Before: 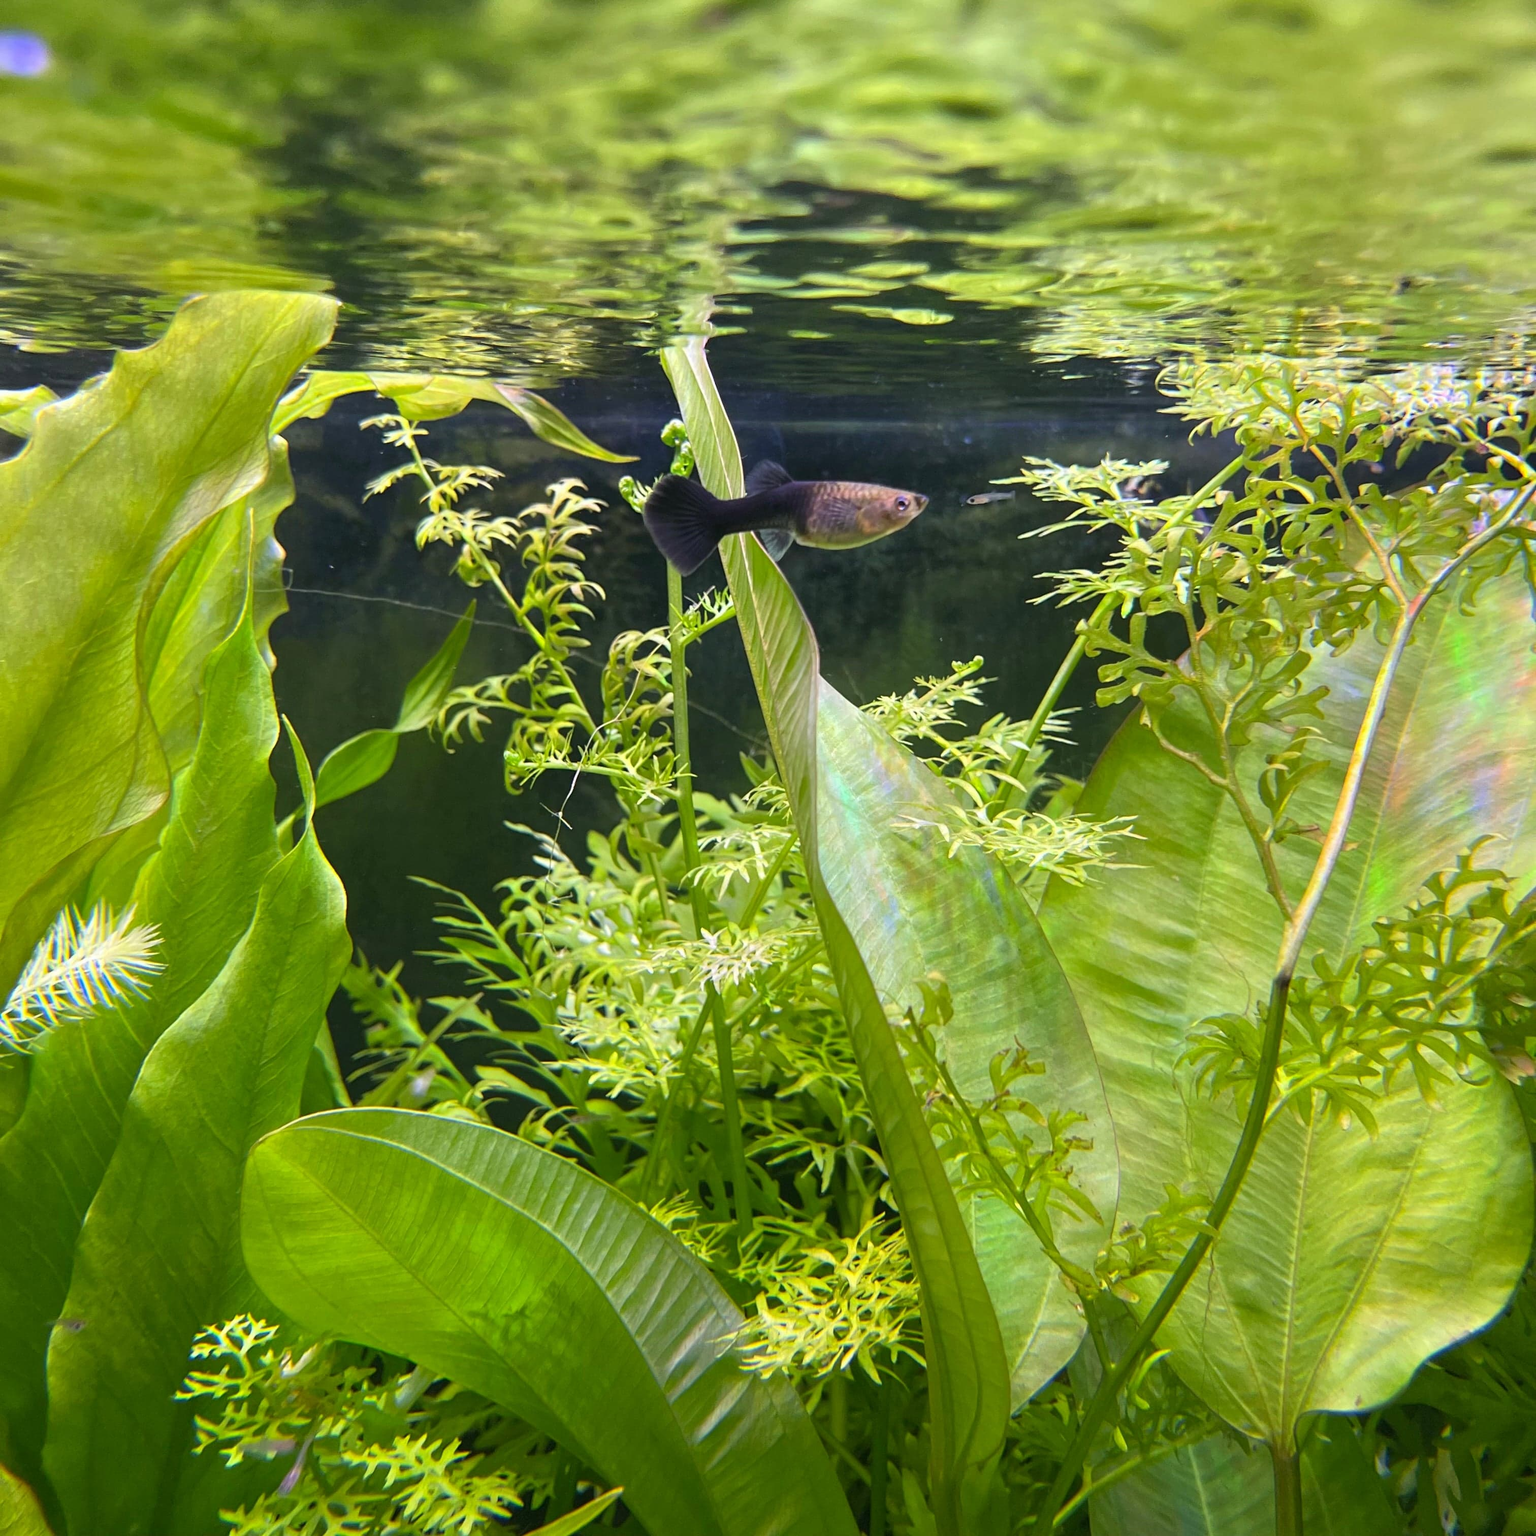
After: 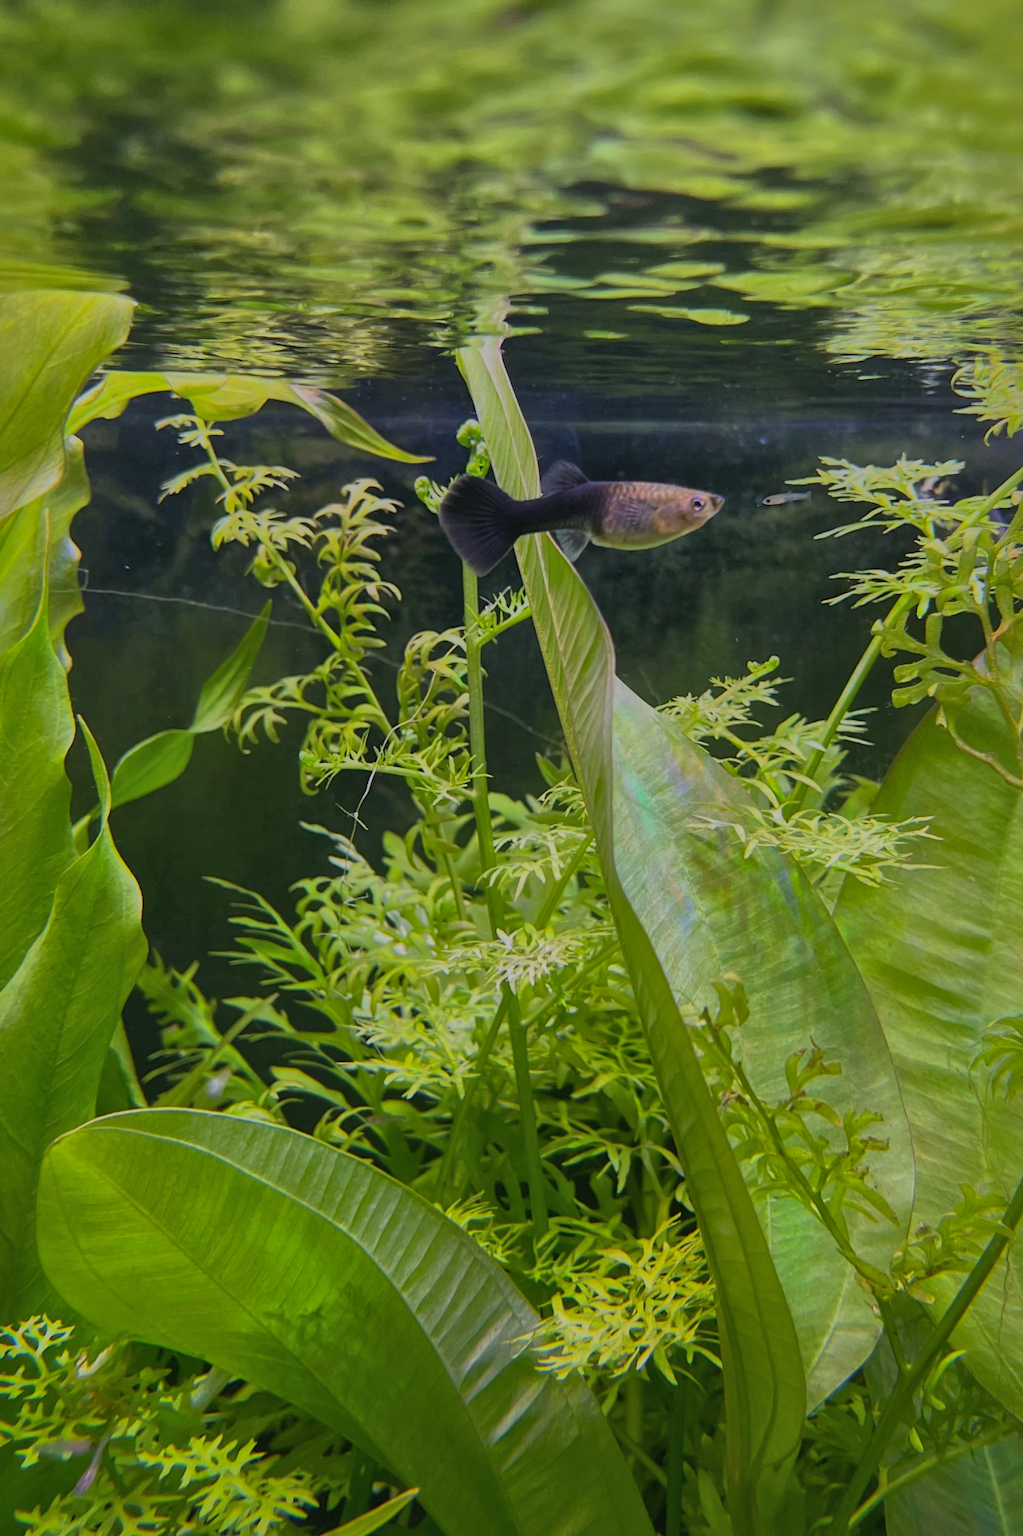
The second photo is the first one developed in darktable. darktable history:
exposure: exposure -0.591 EV, compensate exposure bias true, compensate highlight preservation false
shadows and highlights: shadows 39.06, highlights -75.8
crop and rotate: left 13.336%, right 20.009%
